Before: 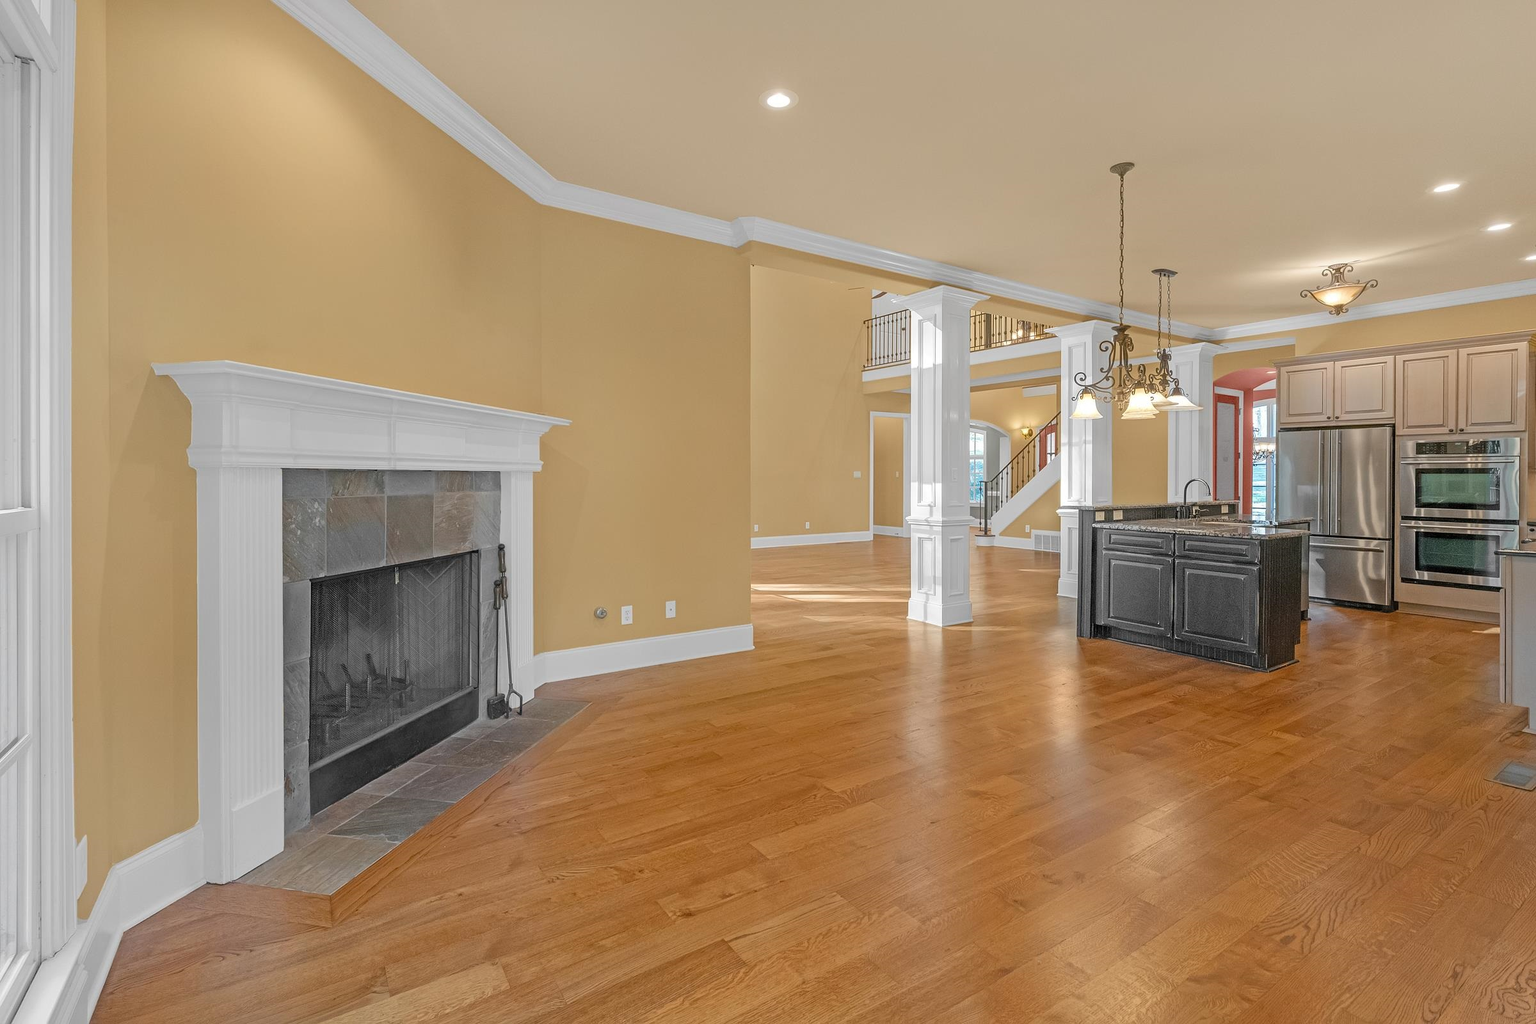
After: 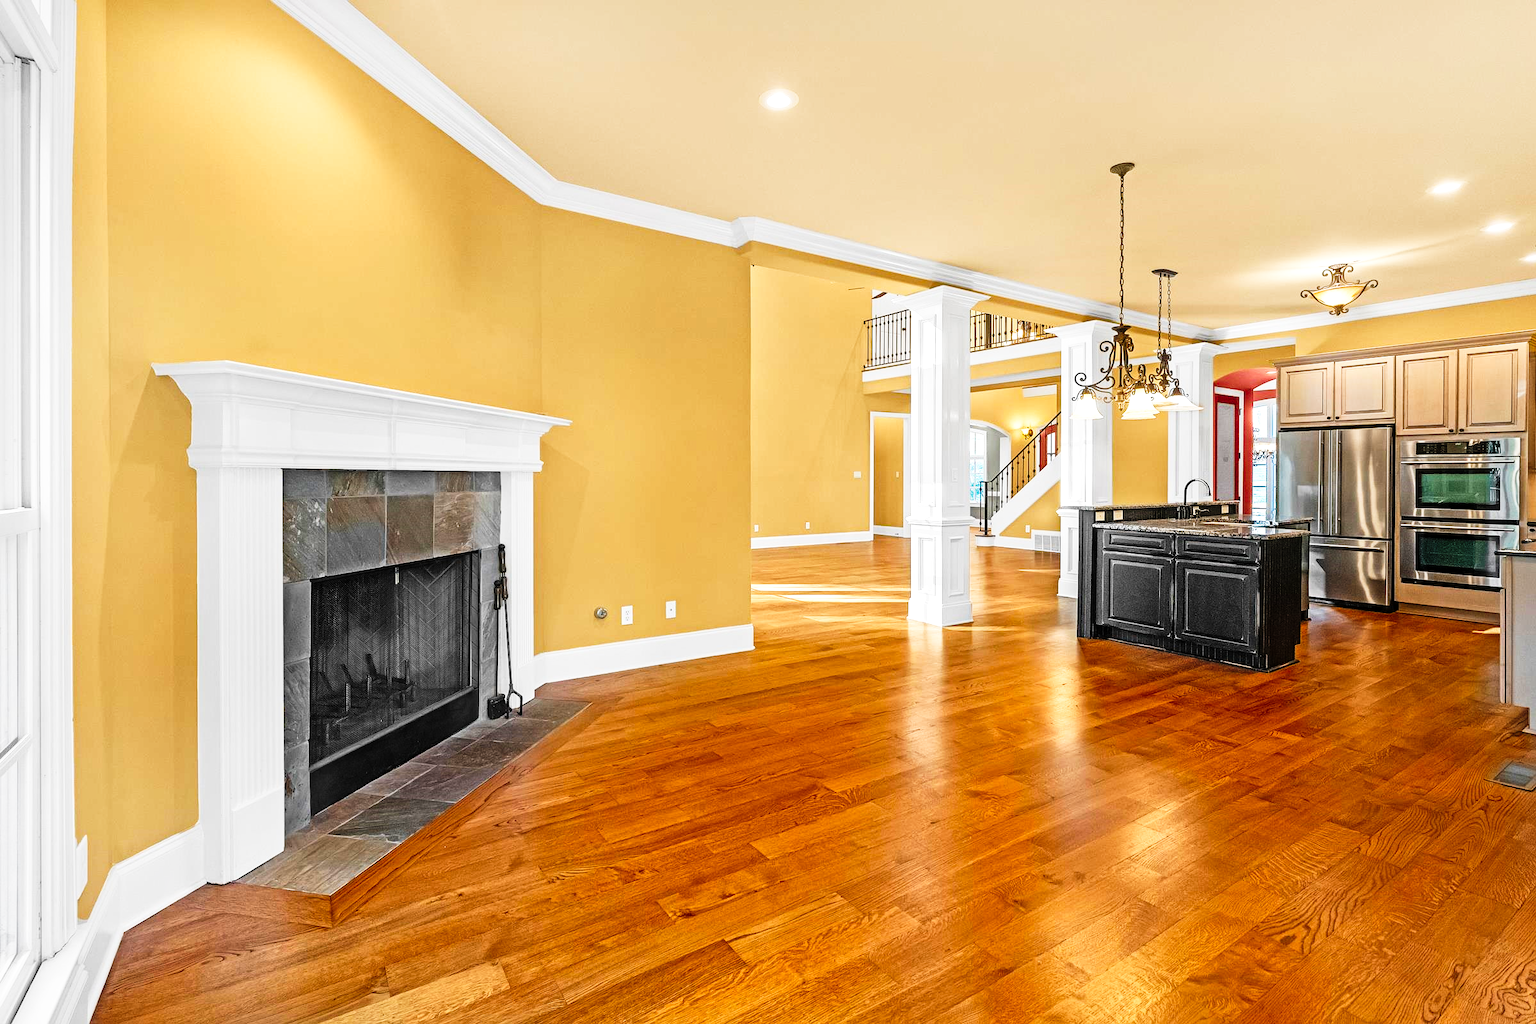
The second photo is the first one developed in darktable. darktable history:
tone curve: curves: ch0 [(0, 0) (0.003, 0.002) (0.011, 0.005) (0.025, 0.011) (0.044, 0.017) (0.069, 0.021) (0.1, 0.027) (0.136, 0.035) (0.177, 0.05) (0.224, 0.076) (0.277, 0.126) (0.335, 0.212) (0.399, 0.333) (0.468, 0.473) (0.543, 0.627) (0.623, 0.784) (0.709, 0.9) (0.801, 0.963) (0.898, 0.988) (1, 1)], preserve colors none
local contrast: mode bilateral grid, contrast 19, coarseness 50, detail 119%, midtone range 0.2
